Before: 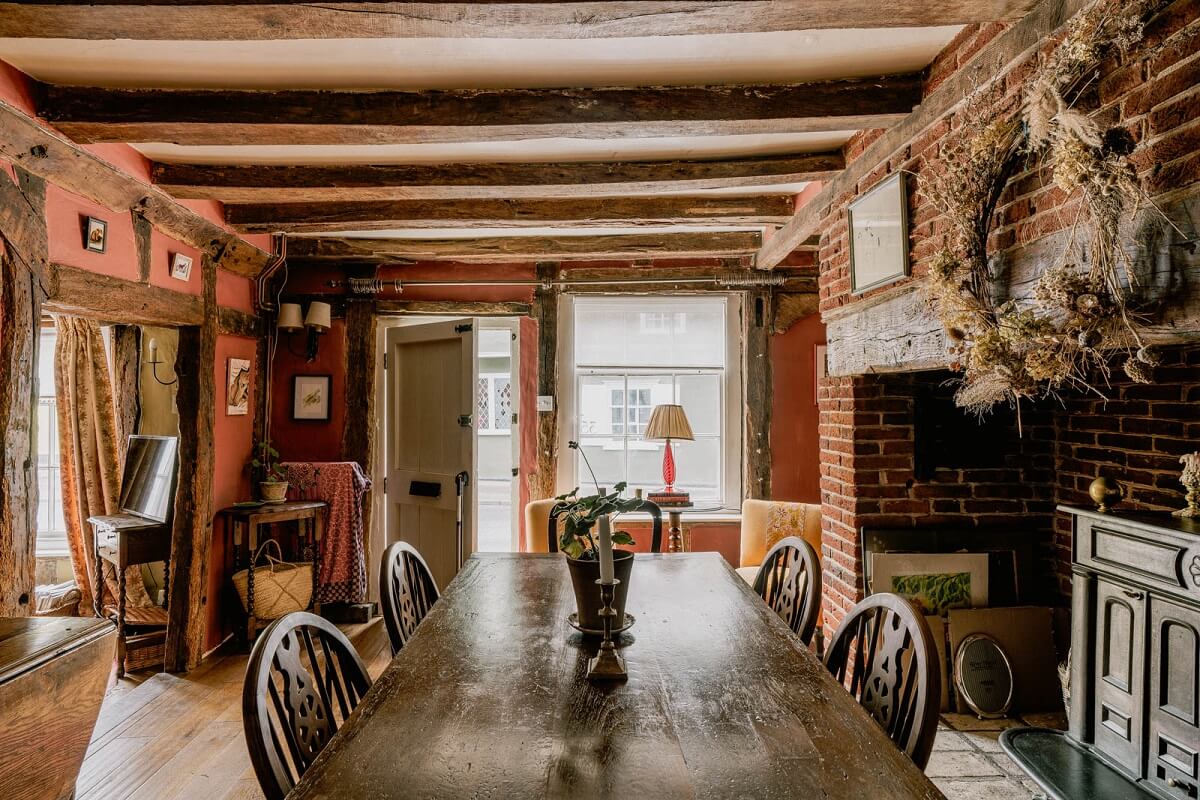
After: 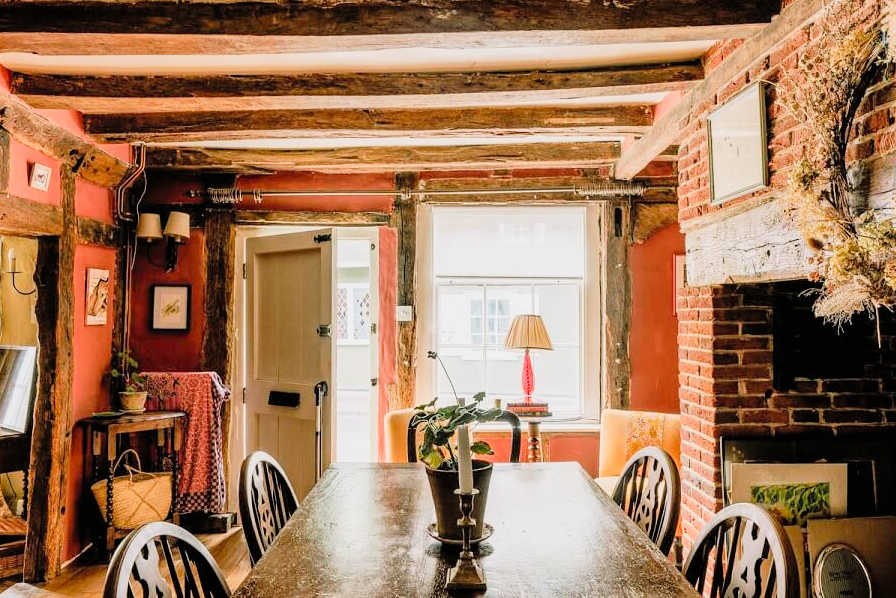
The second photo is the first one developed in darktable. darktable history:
exposure: exposure 1.16 EV, compensate exposure bias true, compensate highlight preservation false
filmic rgb: black relative exposure -7.65 EV, white relative exposure 4.56 EV, hardness 3.61
crop and rotate: left 11.831%, top 11.346%, right 13.429%, bottom 13.899%
contrast brightness saturation: brightness 0.09, saturation 0.19
